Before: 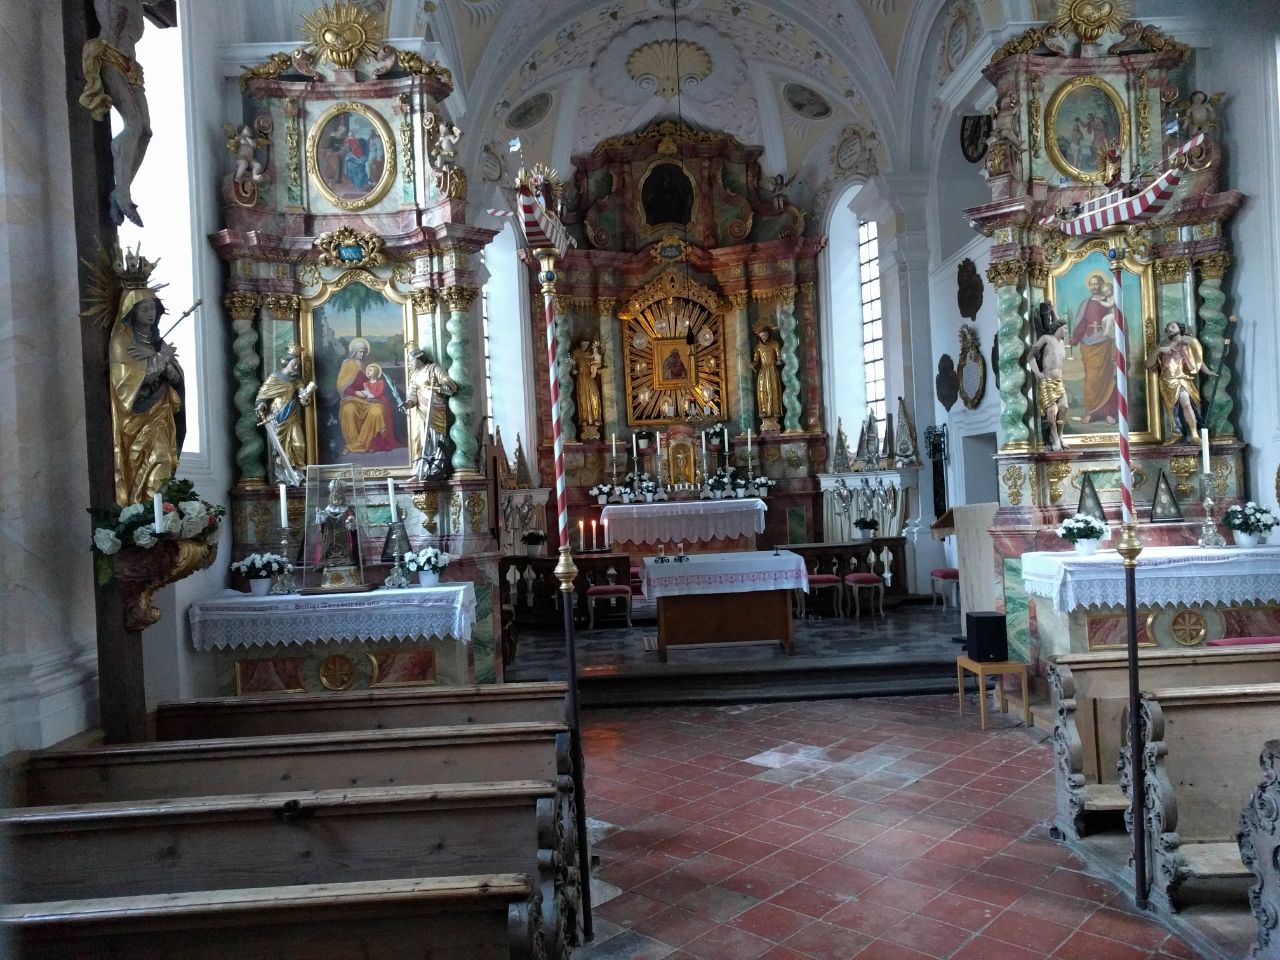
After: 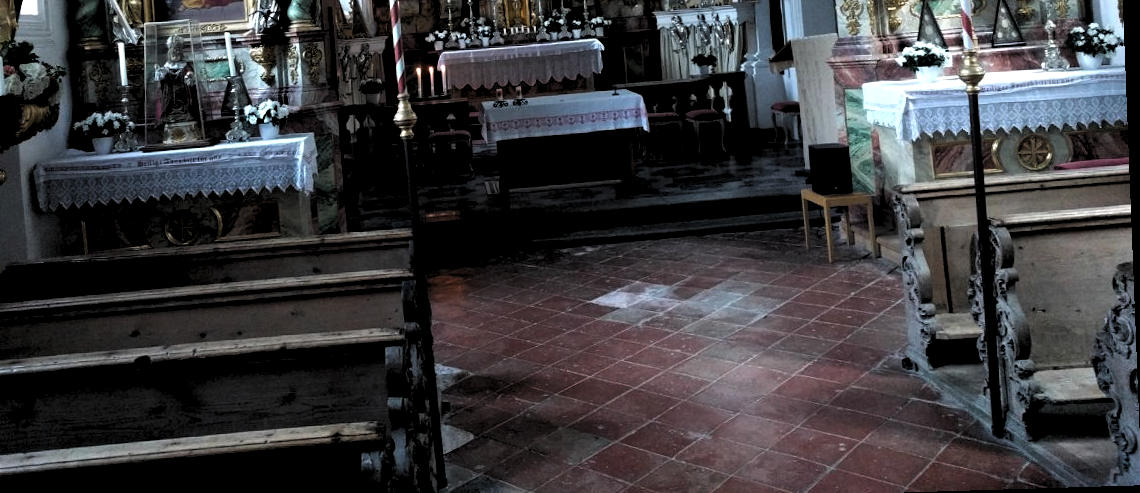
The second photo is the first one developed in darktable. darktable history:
crop and rotate: left 13.306%, top 48.129%, bottom 2.928%
rotate and perspective: rotation -2.22°, lens shift (horizontal) -0.022, automatic cropping off
levels: levels [0.182, 0.542, 0.902]
